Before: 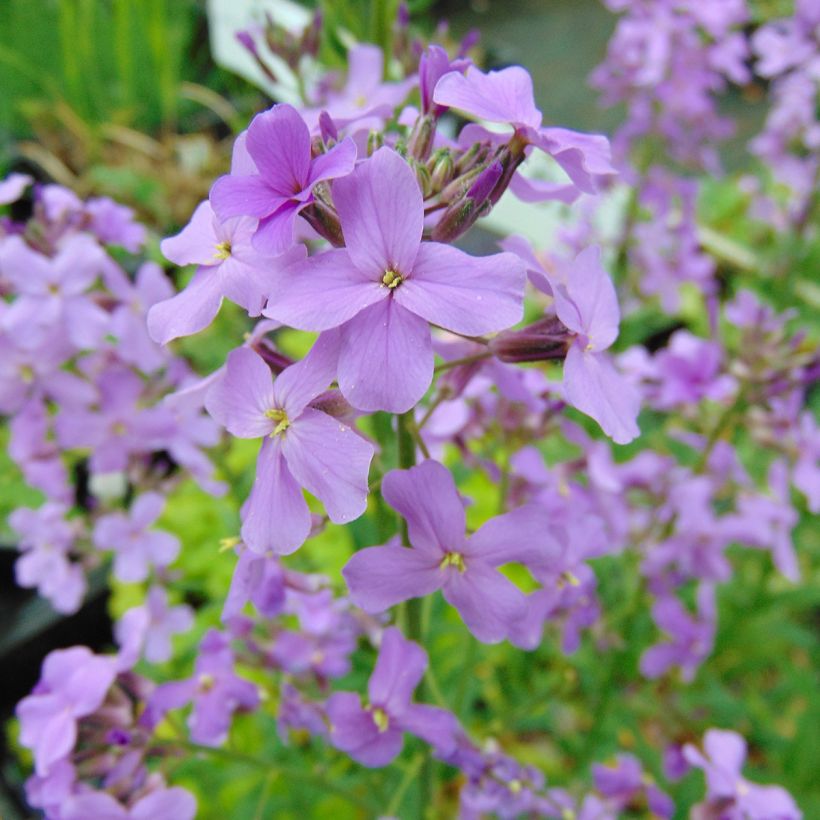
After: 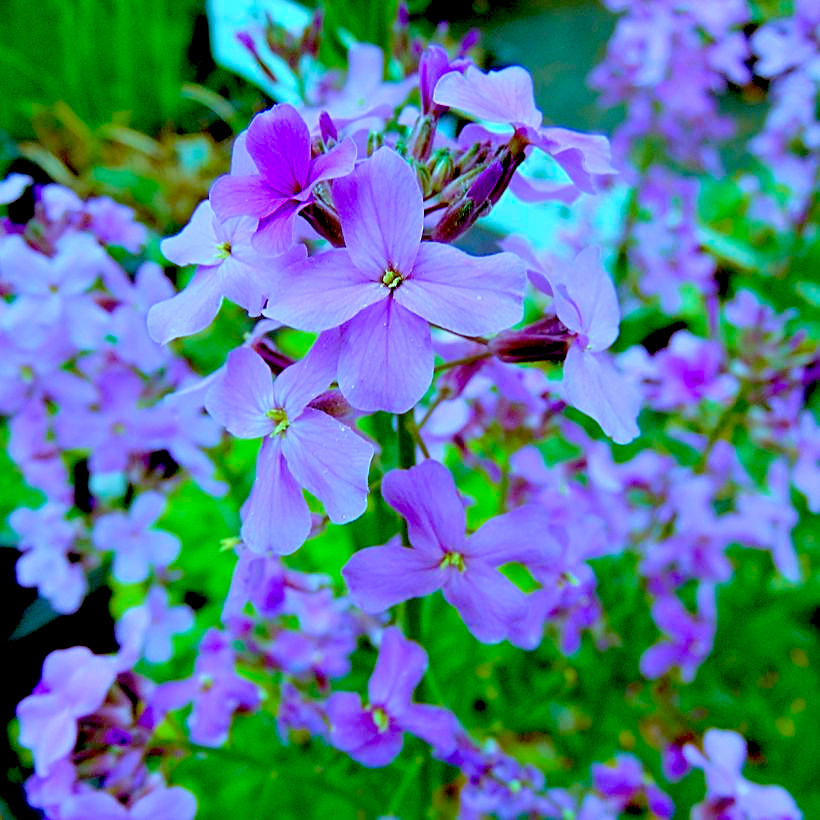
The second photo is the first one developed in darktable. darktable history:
exposure: black level correction 0.048, exposure 0.013 EV, compensate highlight preservation false
velvia: on, module defaults
shadows and highlights: radius 126.81, shadows 21.26, highlights -22.91, low approximation 0.01
color balance rgb: highlights gain › chroma 4.046%, highlights gain › hue 202.63°, linear chroma grading › global chroma 9.893%, perceptual saturation grading › global saturation 0.769%
sharpen: on, module defaults
contrast brightness saturation: contrast 0.079, saturation 0.197
color calibration: illuminant custom, x 0.389, y 0.387, temperature 3806.61 K
